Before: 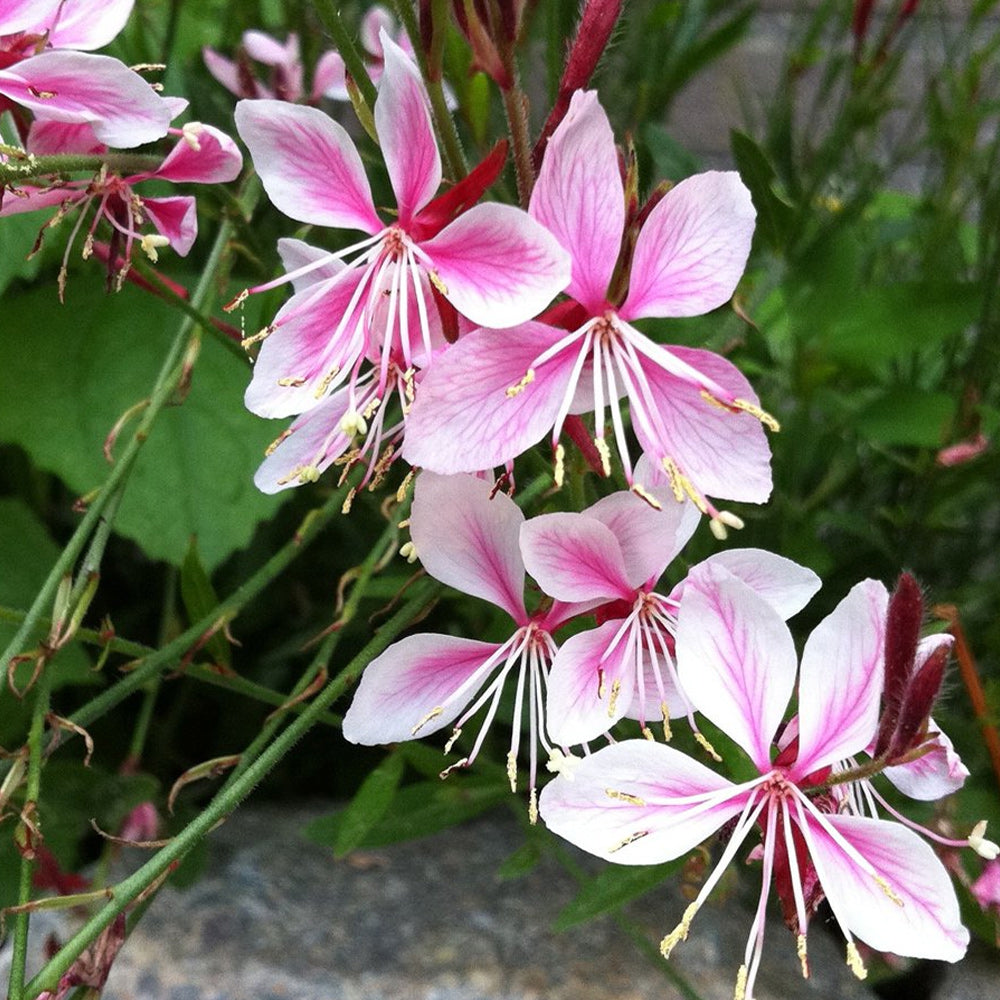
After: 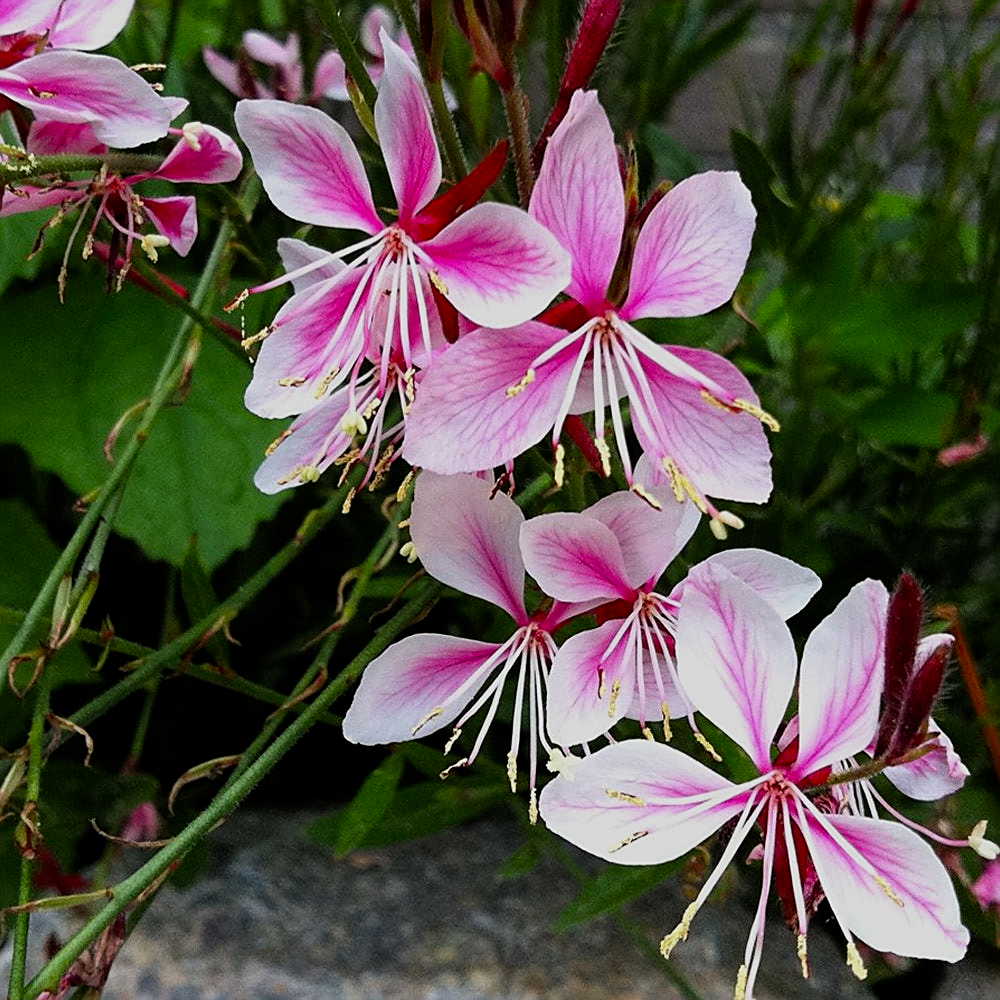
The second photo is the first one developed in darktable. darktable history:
exposure: exposure -0.582 EV, compensate highlight preservation false
filmic rgb: black relative exposure -12 EV, white relative exposure 2.8 EV, threshold 3 EV, target black luminance 0%, hardness 8.06, latitude 70.41%, contrast 1.14, highlights saturation mix 10%, shadows ↔ highlights balance -0.388%, color science v4 (2020), iterations of high-quality reconstruction 10, contrast in shadows soft, contrast in highlights soft, enable highlight reconstruction true
sharpen: on, module defaults
